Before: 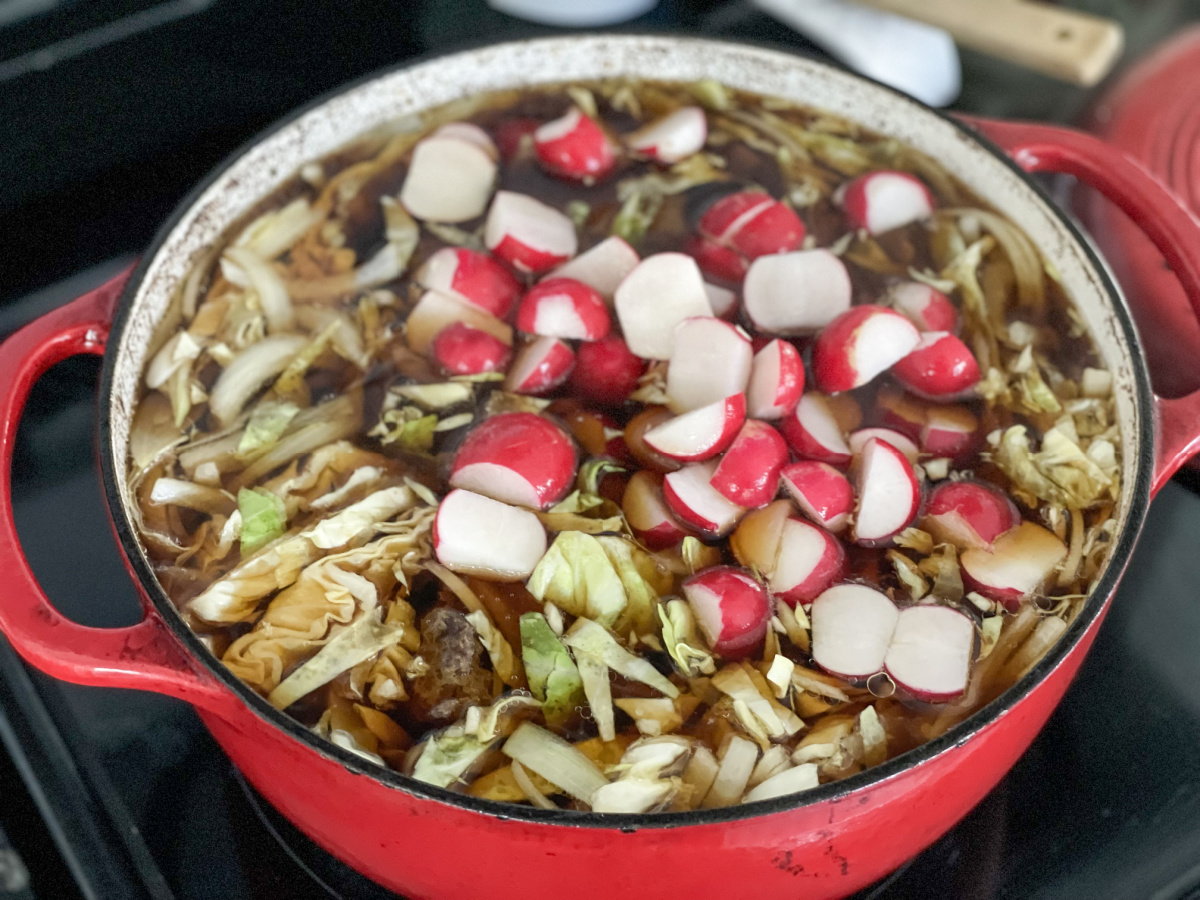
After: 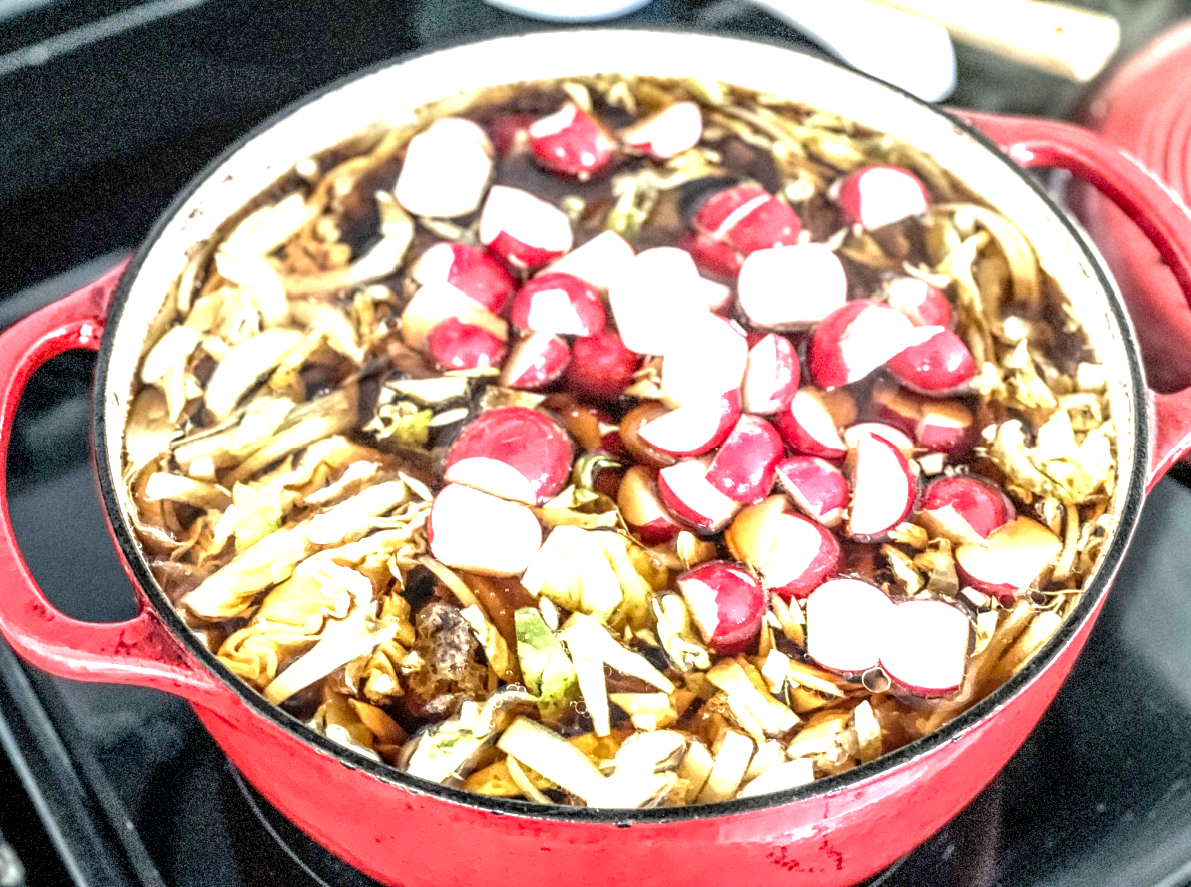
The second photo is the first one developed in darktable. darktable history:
local contrast: highlights 11%, shadows 39%, detail 184%, midtone range 0.465
crop: left 0.447%, top 0.558%, right 0.234%, bottom 0.831%
exposure: black level correction 0, exposure 1.283 EV, compensate exposure bias true, compensate highlight preservation false
tone equalizer: -8 EV -0.454 EV, -7 EV -0.394 EV, -6 EV -0.301 EV, -5 EV -0.222 EV, -3 EV 0.224 EV, -2 EV 0.348 EV, -1 EV 0.389 EV, +0 EV 0.441 EV
